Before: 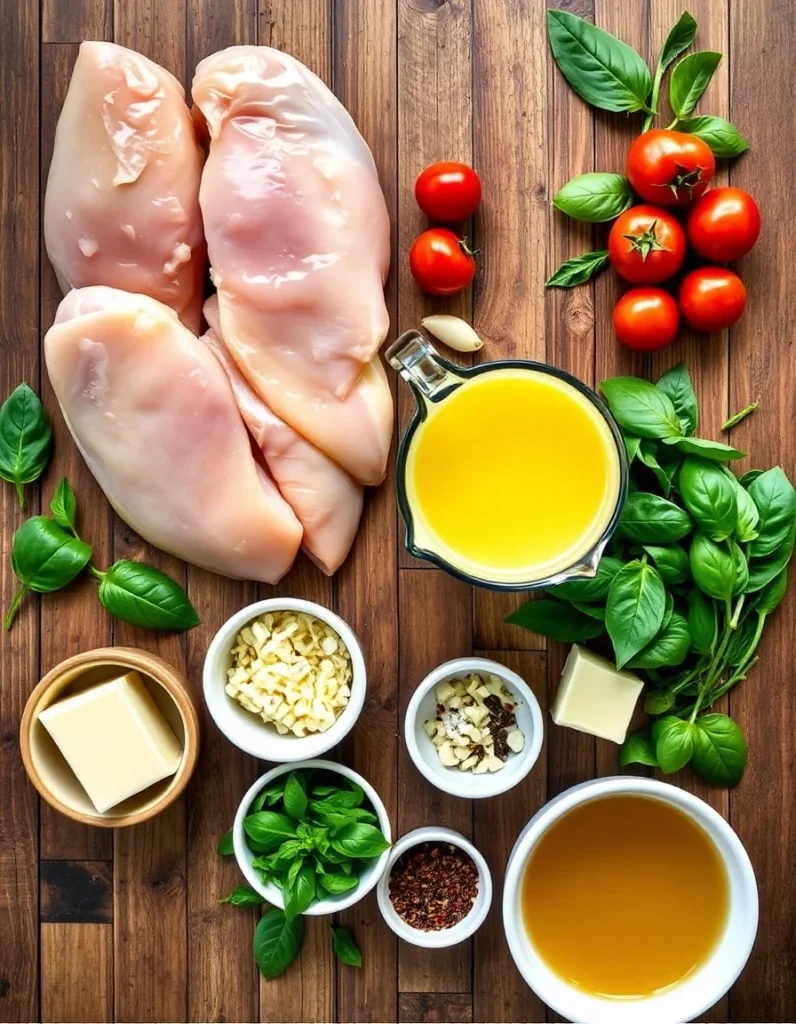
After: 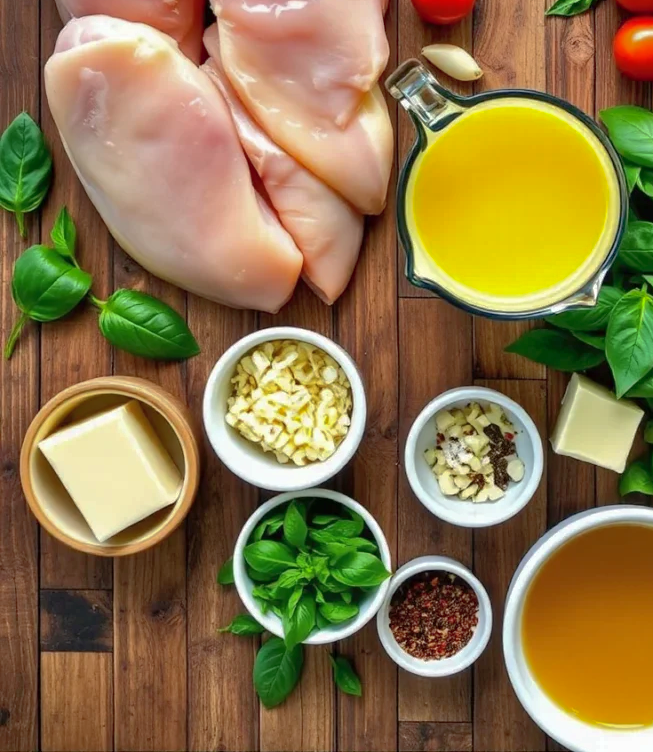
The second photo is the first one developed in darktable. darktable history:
shadows and highlights: highlights -60
crop: top 26.531%, right 17.959%
